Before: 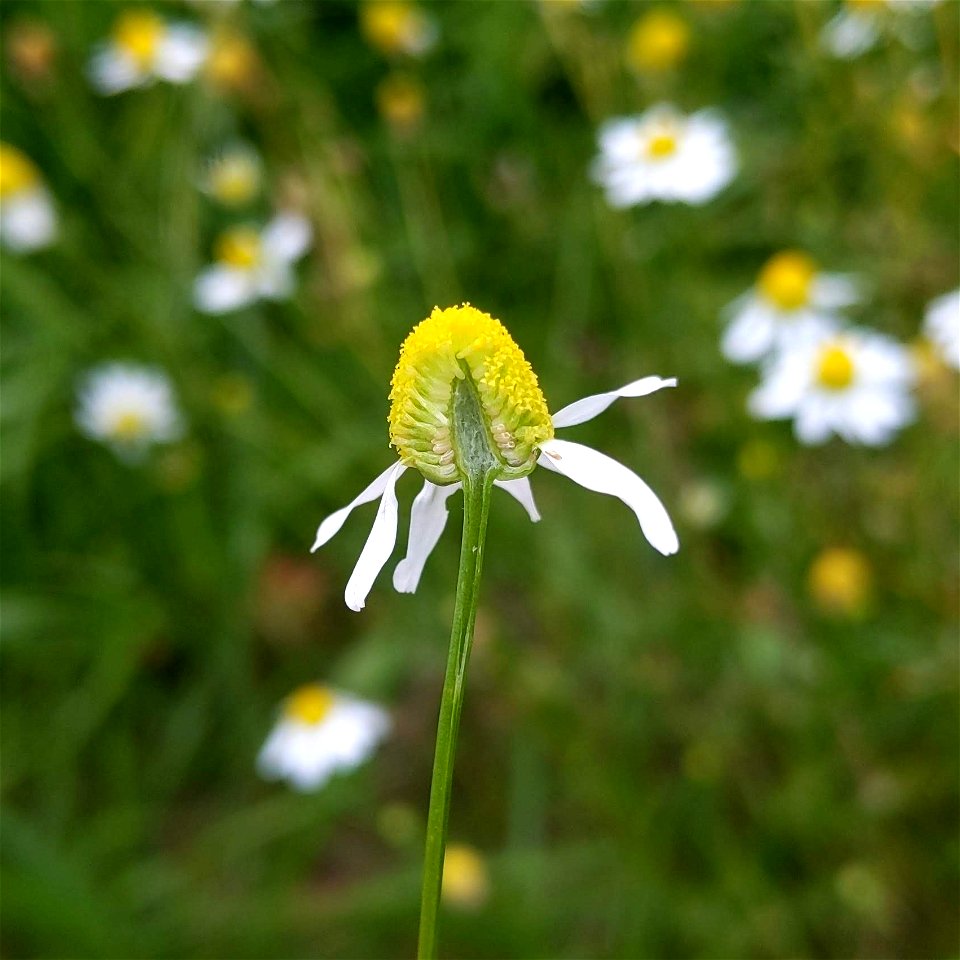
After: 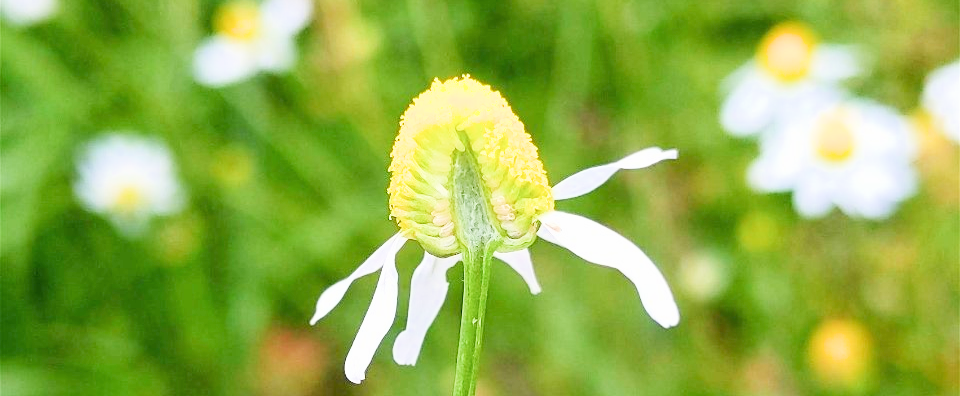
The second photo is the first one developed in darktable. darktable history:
crop and rotate: top 23.763%, bottom 34.902%
filmic rgb: black relative exposure -16 EV, white relative exposure 4.94 EV, hardness 6.19
exposure: black level correction 0, exposure 2.001 EV, compensate highlight preservation false
